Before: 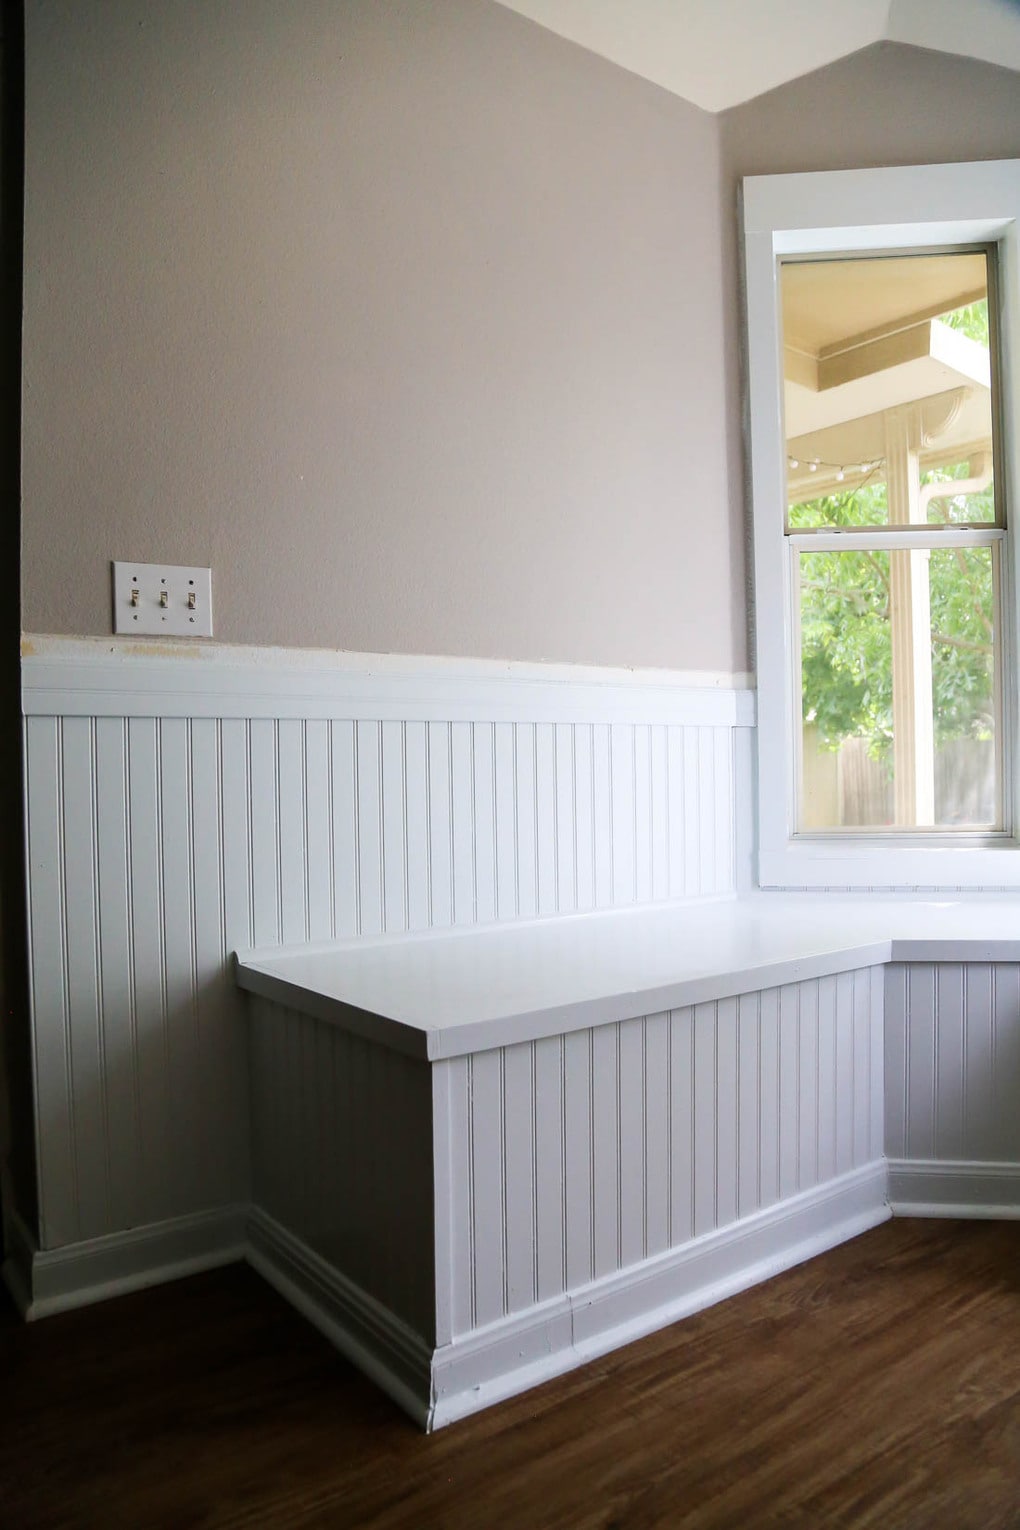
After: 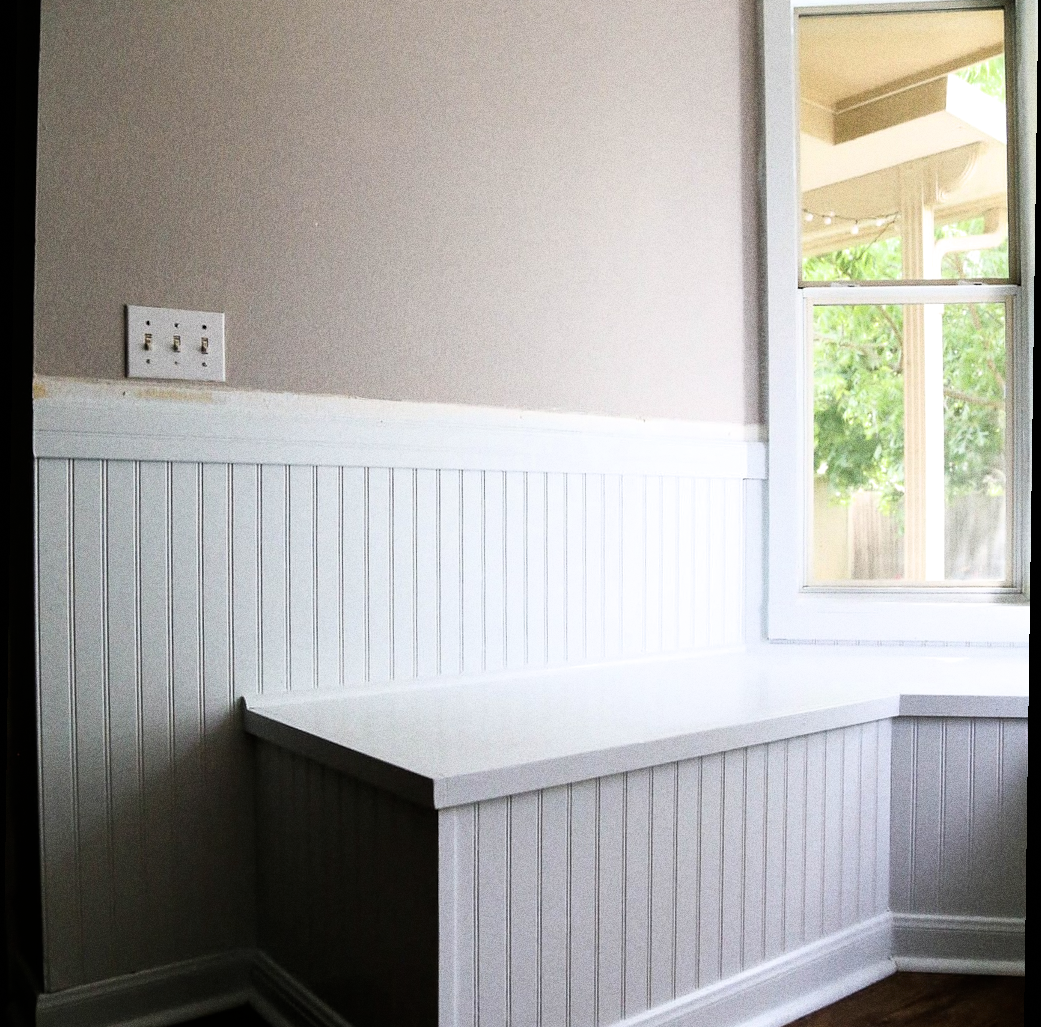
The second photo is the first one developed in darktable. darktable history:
grain: coarseness 0.09 ISO, strength 40%
rotate and perspective: rotation 0.8°, automatic cropping off
filmic rgb: white relative exposure 2.34 EV, hardness 6.59
crop: top 16.727%, bottom 16.727%
